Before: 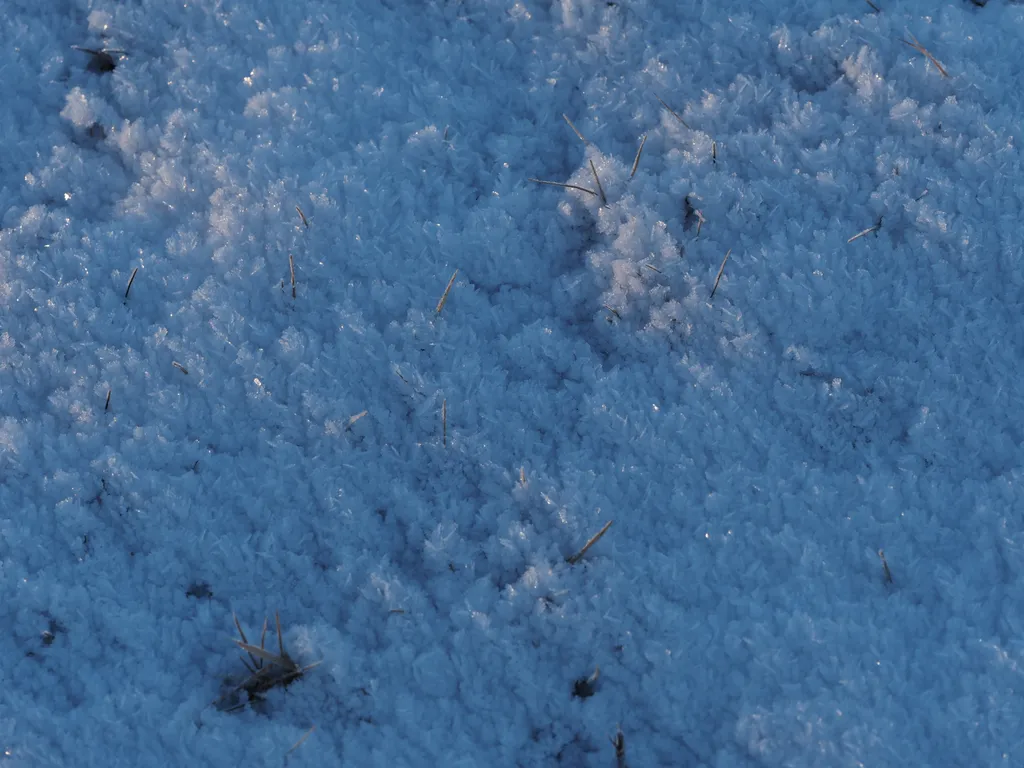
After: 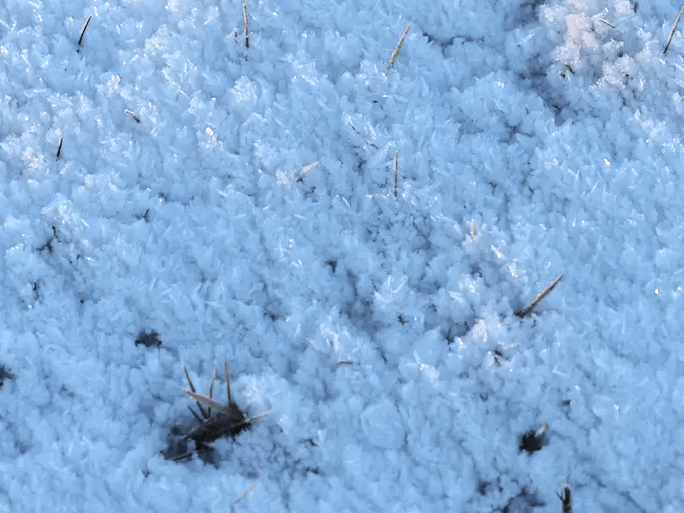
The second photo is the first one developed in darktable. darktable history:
crop and rotate: angle -0.82°, left 3.85%, top 31.828%, right 27.992%
color zones: curves: ch0 [(0.004, 0.306) (0.107, 0.448) (0.252, 0.656) (0.41, 0.398) (0.595, 0.515) (0.768, 0.628)]; ch1 [(0.07, 0.323) (0.151, 0.452) (0.252, 0.608) (0.346, 0.221) (0.463, 0.189) (0.61, 0.368) (0.735, 0.395) (0.921, 0.412)]; ch2 [(0, 0.476) (0.132, 0.512) (0.243, 0.512) (0.397, 0.48) (0.522, 0.376) (0.634, 0.536) (0.761, 0.46)]
base curve: curves: ch0 [(0, 0) (0.032, 0.037) (0.105, 0.228) (0.435, 0.76) (0.856, 0.983) (1, 1)]
